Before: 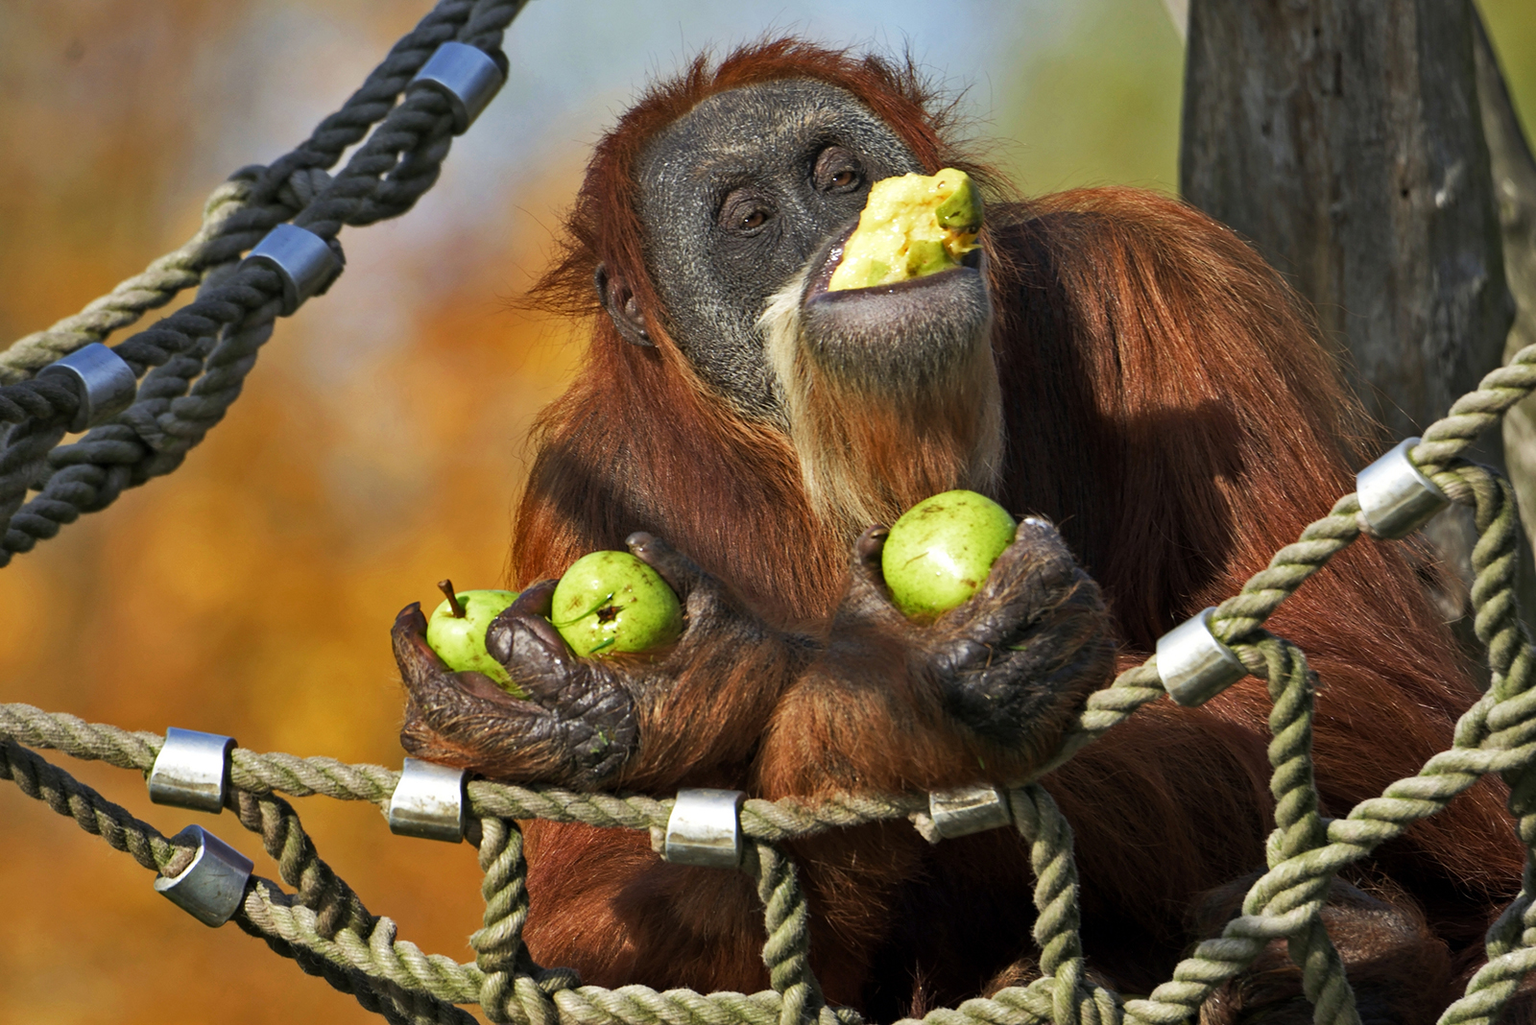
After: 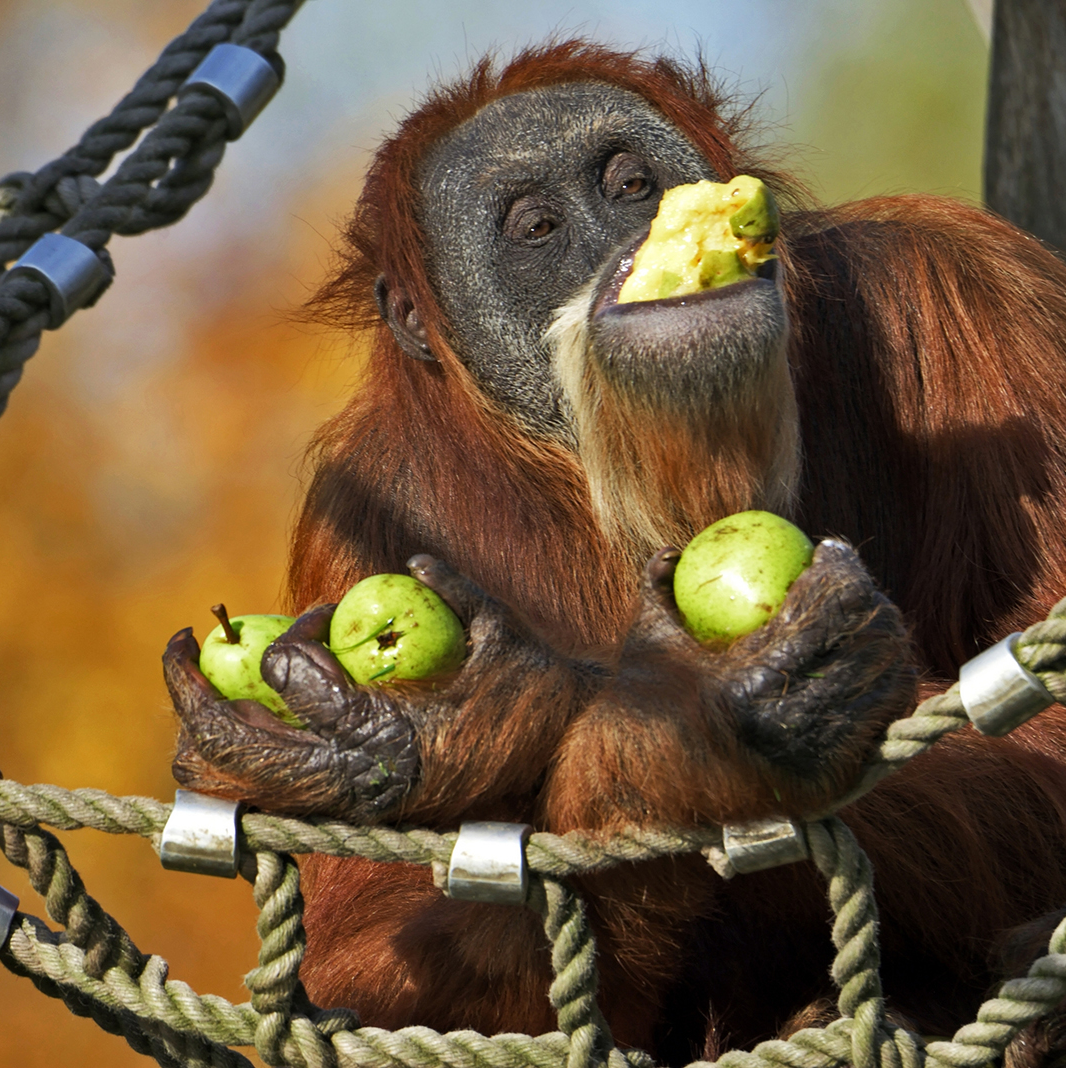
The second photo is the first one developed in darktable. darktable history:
crop and rotate: left 15.357%, right 17.975%
